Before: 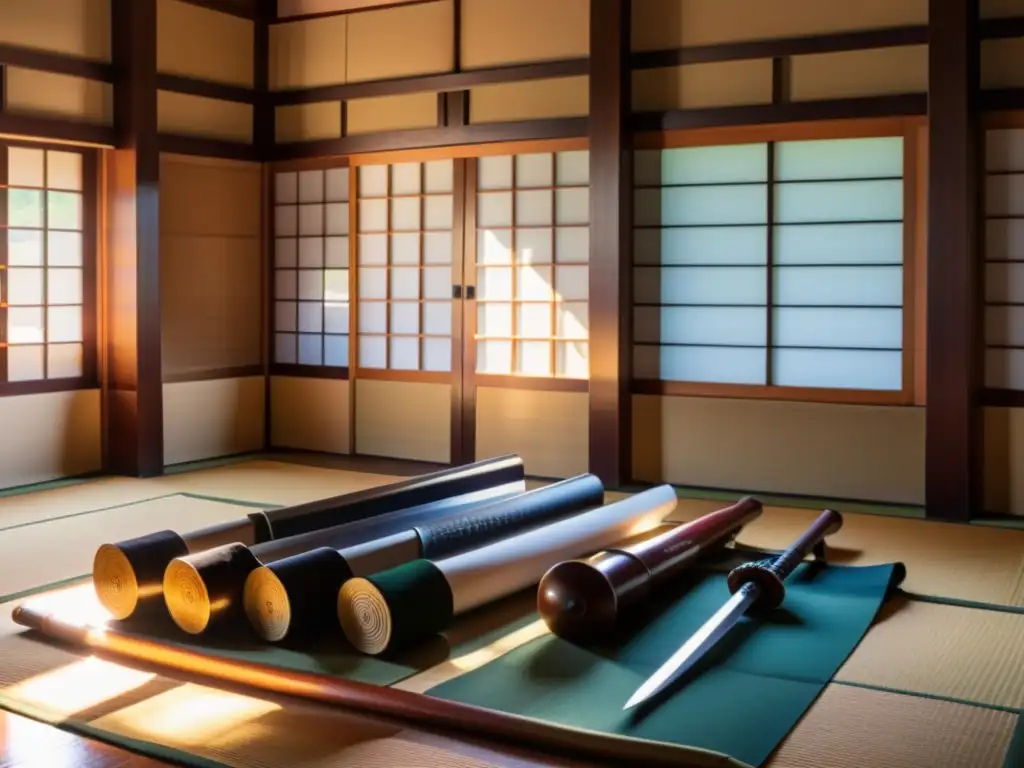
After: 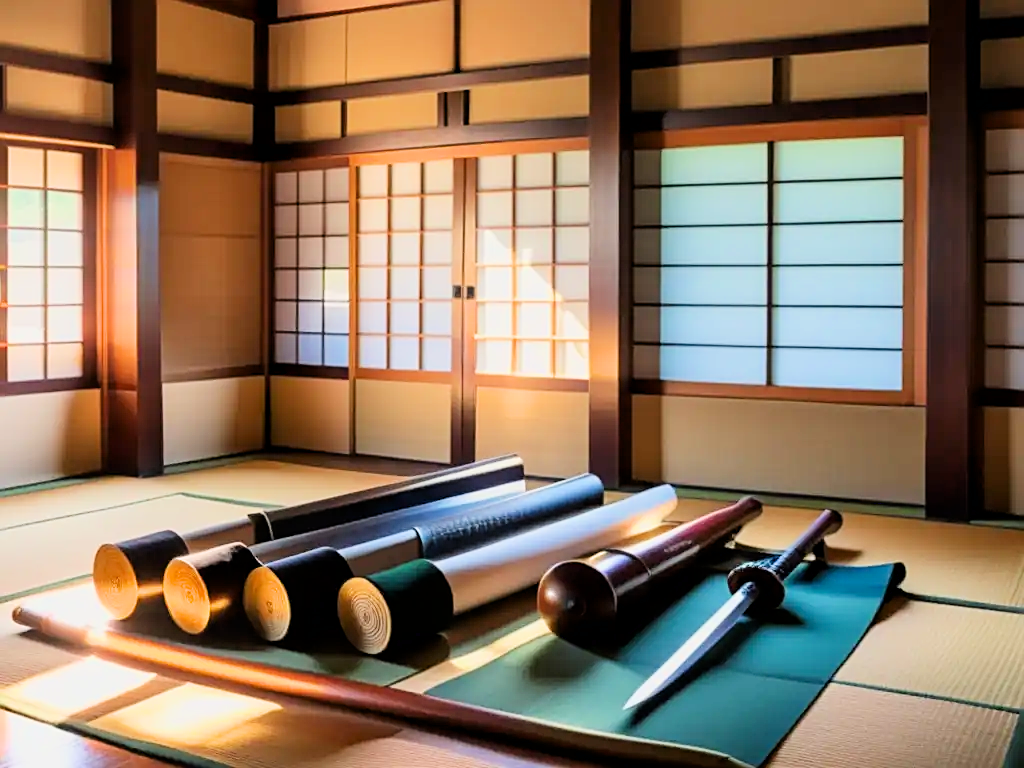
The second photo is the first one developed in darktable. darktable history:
tone curve: curves: ch0 [(0, 0) (0.253, 0.237) (1, 1)]; ch1 [(0, 0) (0.411, 0.385) (0.502, 0.506) (0.557, 0.565) (0.66, 0.683) (1, 1)]; ch2 [(0, 0) (0.394, 0.413) (0.5, 0.5) (1, 1)], preserve colors none
sharpen: on, module defaults
exposure: black level correction 0.001, exposure 1.117 EV, compensate highlight preservation false
filmic rgb: black relative exposure -7.65 EV, white relative exposure 4.56 EV, hardness 3.61, color science v6 (2022)
